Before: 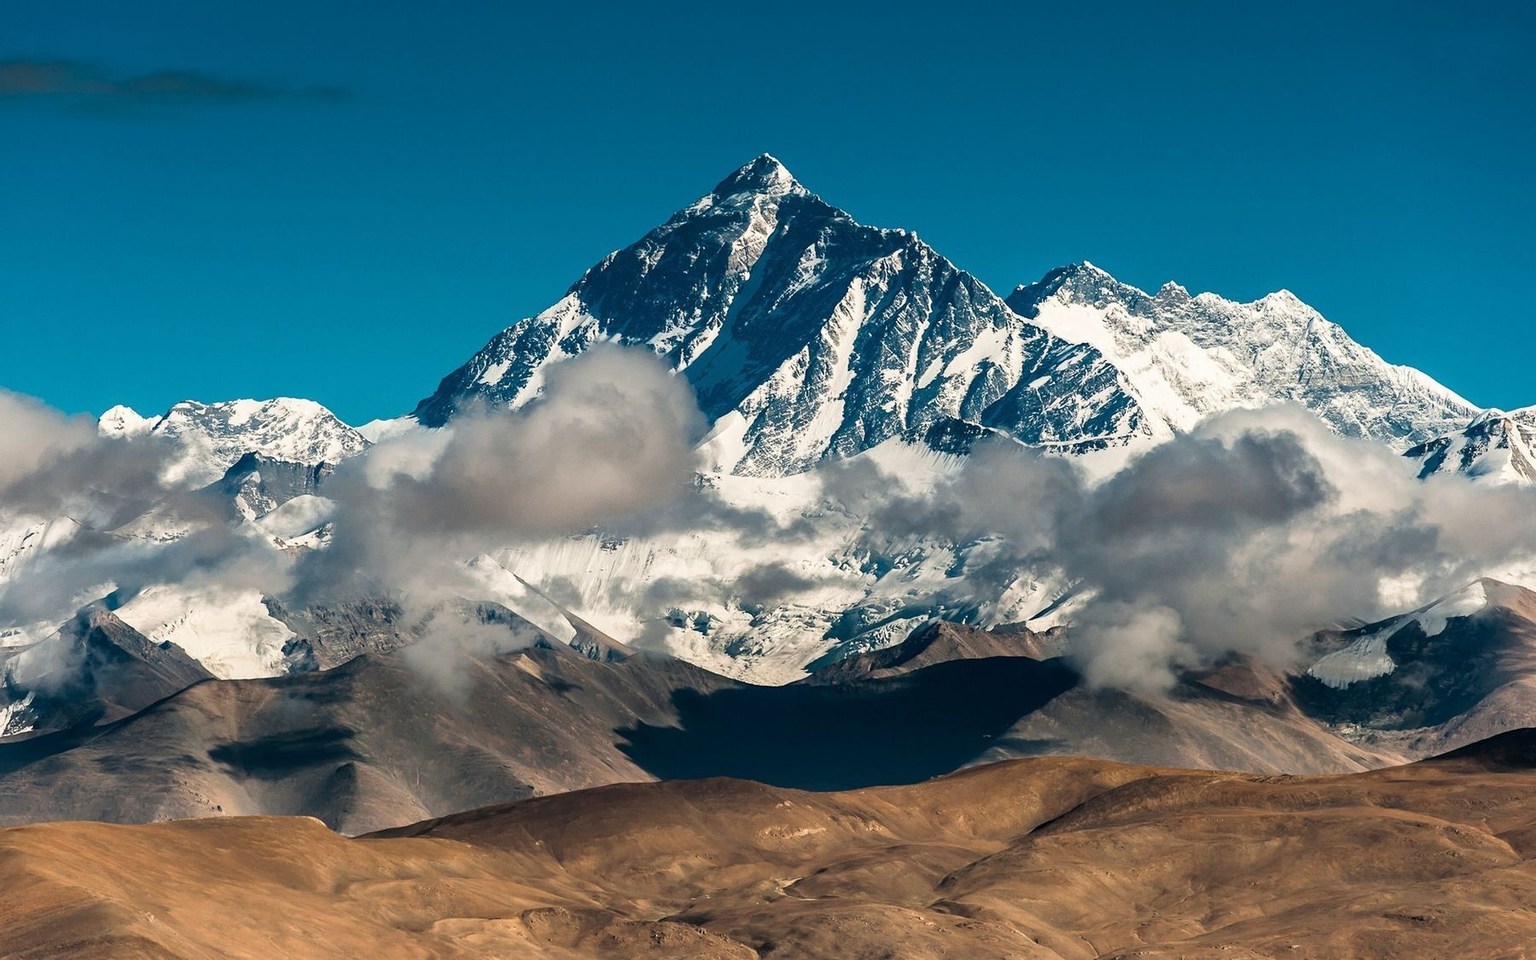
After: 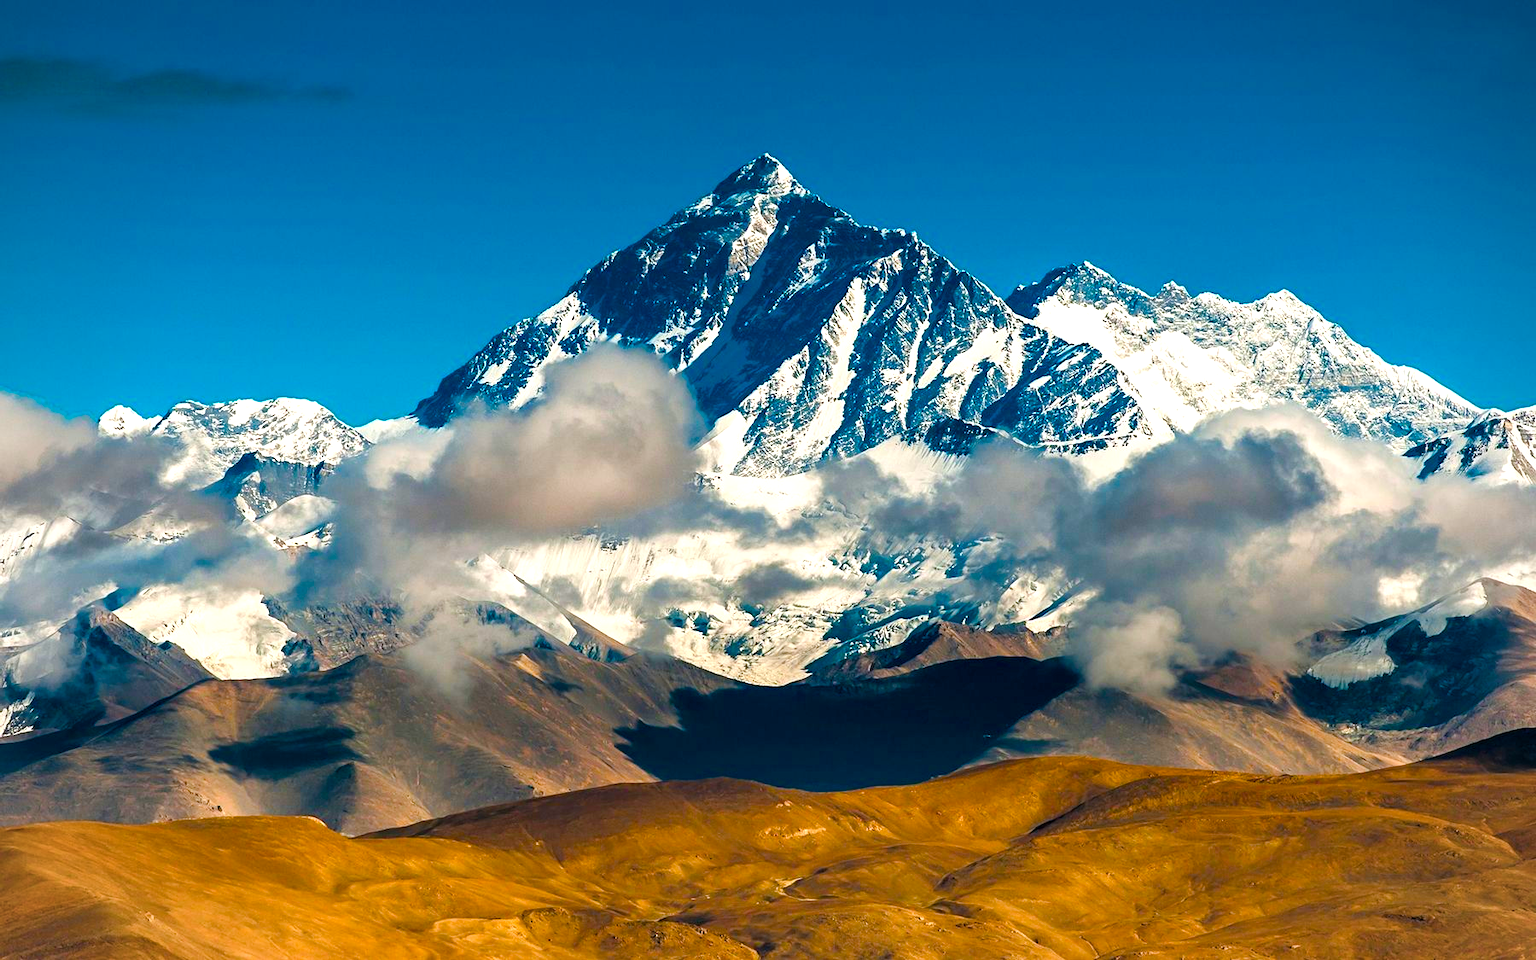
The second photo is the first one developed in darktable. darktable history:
tone equalizer: on, module defaults
vignetting: fall-off radius 93.87%
color balance rgb: linear chroma grading › shadows 10%, linear chroma grading › highlights 10%, linear chroma grading › global chroma 15%, linear chroma grading › mid-tones 15%, perceptual saturation grading › global saturation 40%, perceptual saturation grading › highlights -25%, perceptual saturation grading › mid-tones 35%, perceptual saturation grading › shadows 35%, perceptual brilliance grading › global brilliance 11.29%, global vibrance 11.29%
